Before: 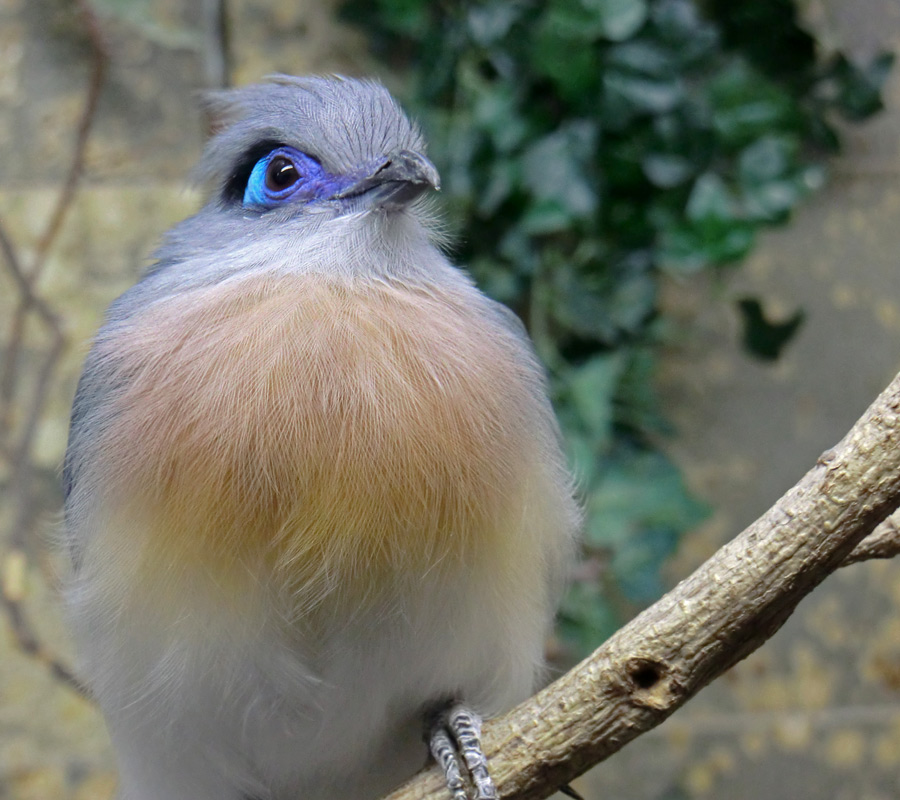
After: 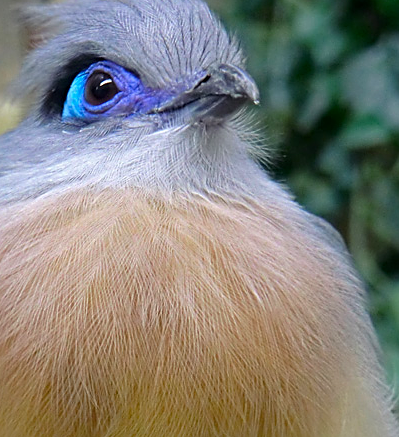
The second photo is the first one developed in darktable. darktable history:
color balance rgb: perceptual saturation grading › global saturation 19.69%
crop: left 20.149%, top 10.792%, right 35.445%, bottom 34.526%
sharpen: on, module defaults
